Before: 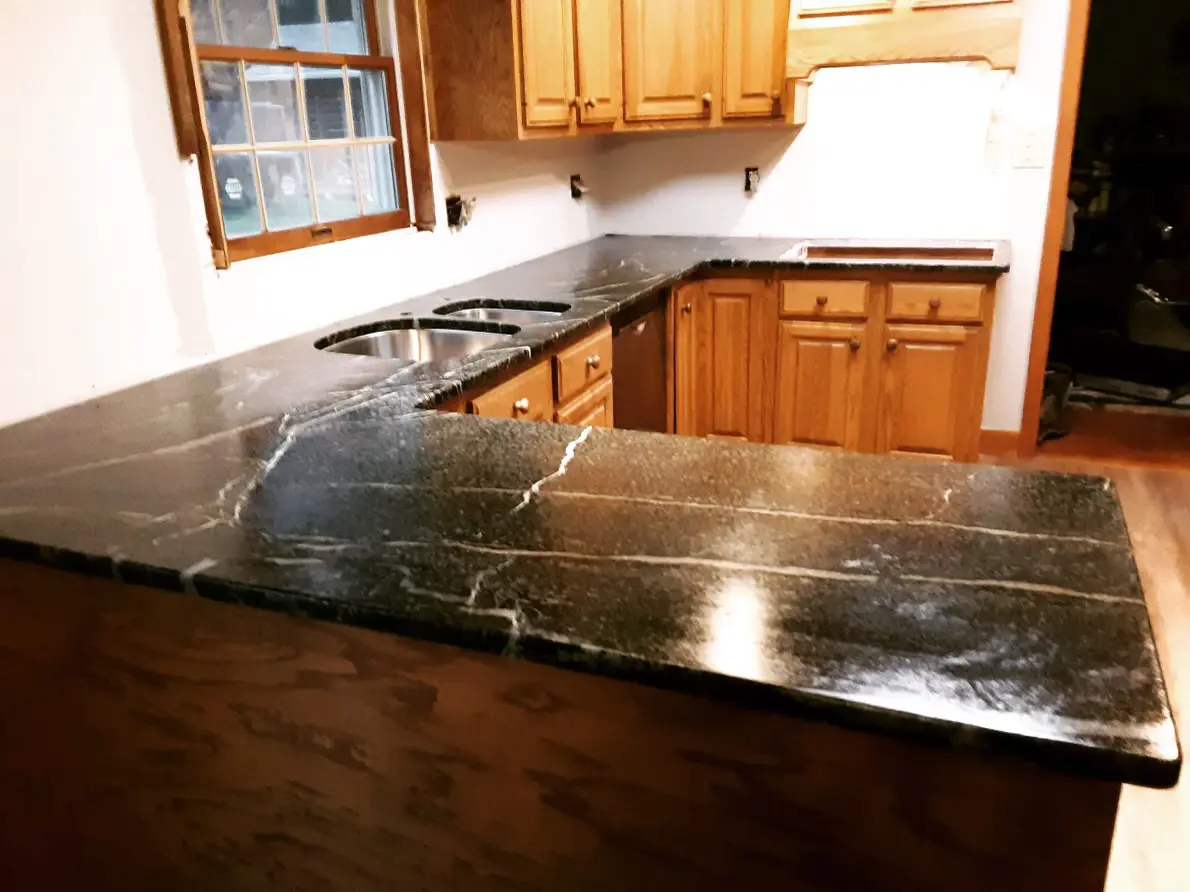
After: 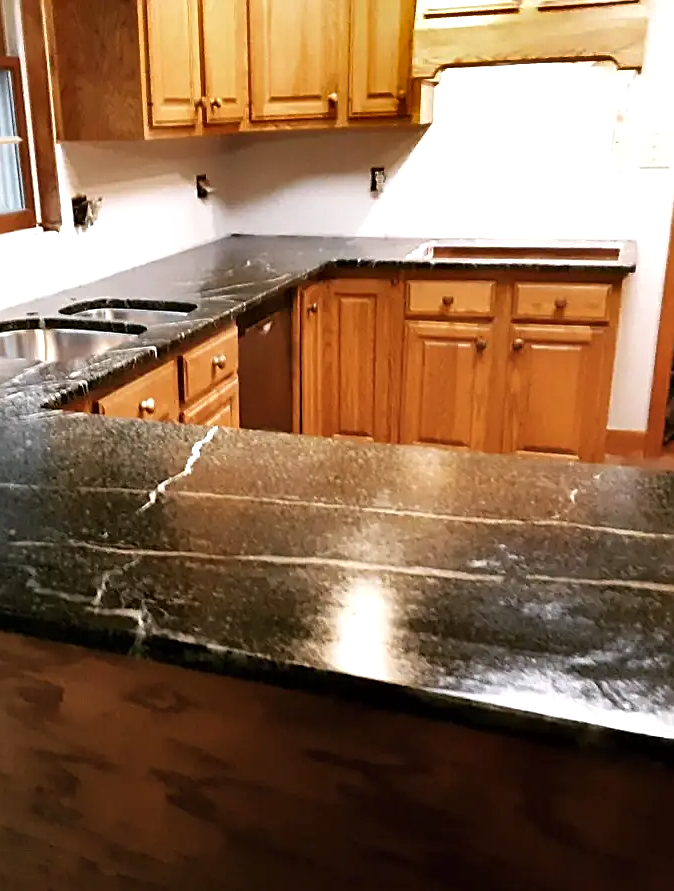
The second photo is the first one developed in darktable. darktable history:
sharpen: on, module defaults
crop: left 31.458%, top 0%, right 11.876%
shadows and highlights: radius 171.16, shadows 27, white point adjustment 3.13, highlights -67.95, soften with gaussian
